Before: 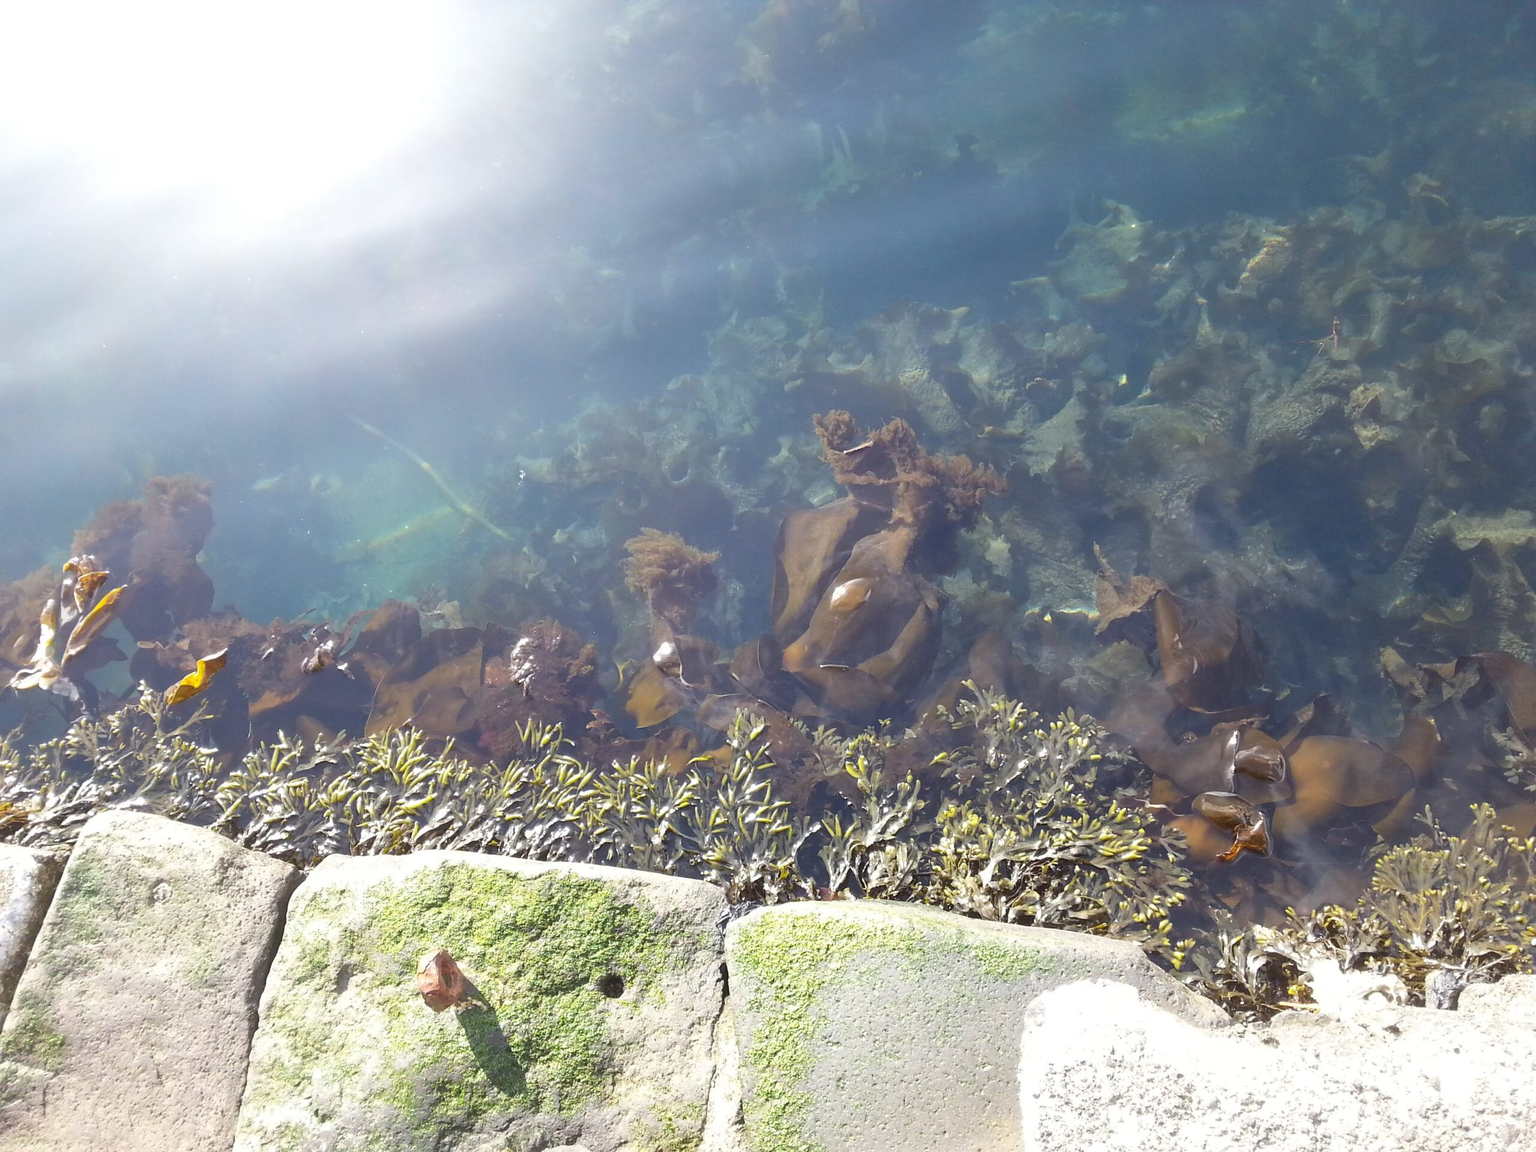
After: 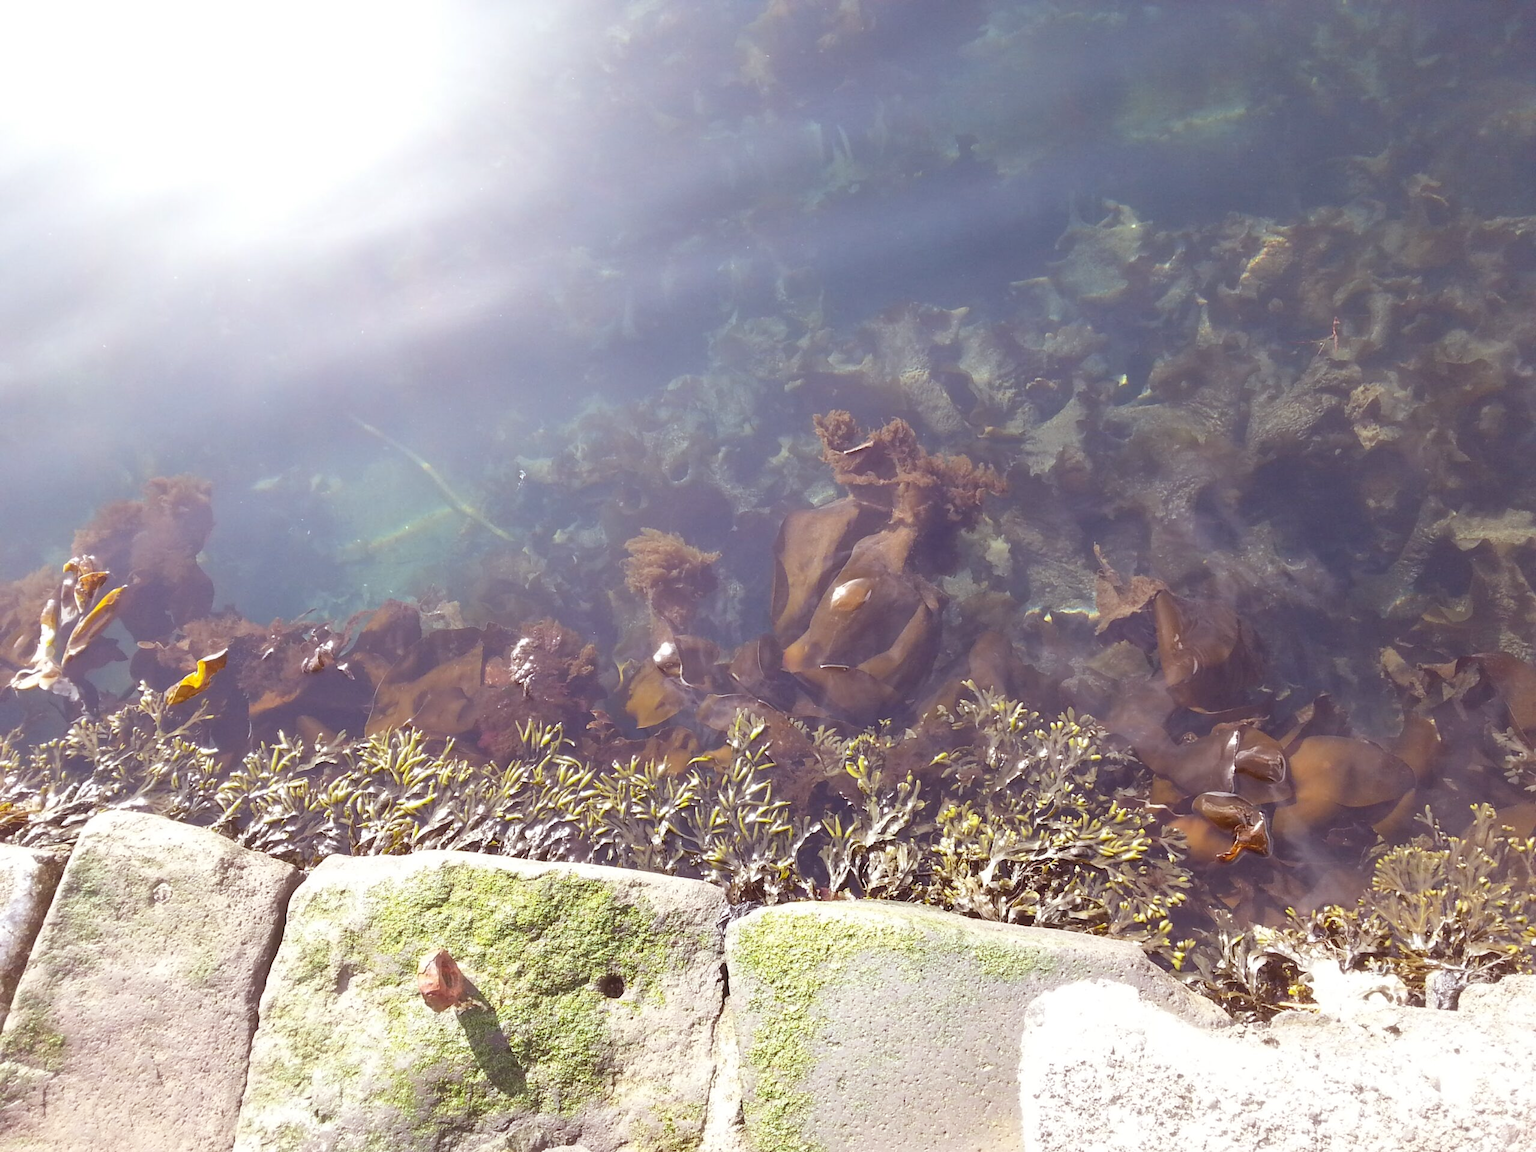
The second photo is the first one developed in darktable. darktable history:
rgb levels: mode RGB, independent channels, levels [[0, 0.474, 1], [0, 0.5, 1], [0, 0.5, 1]]
white balance: red 1, blue 1
